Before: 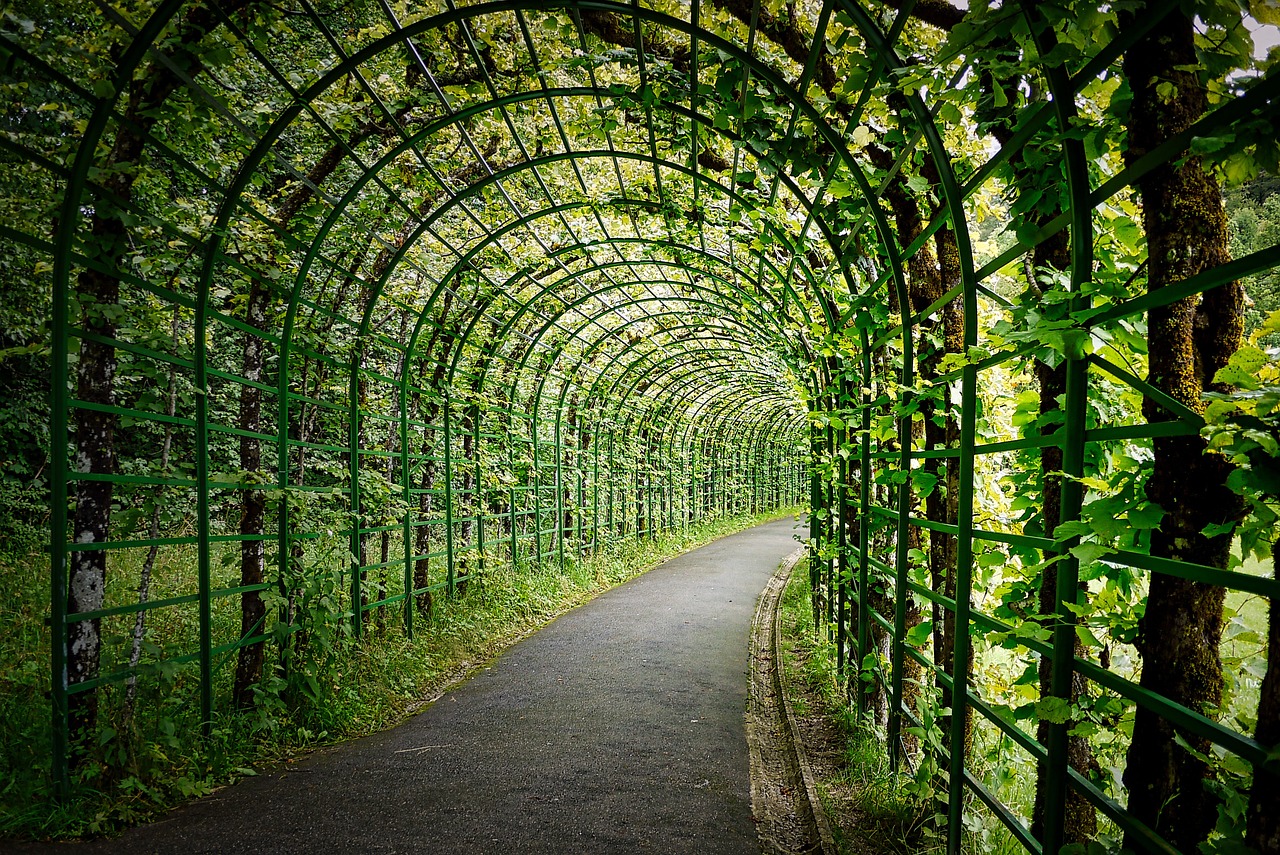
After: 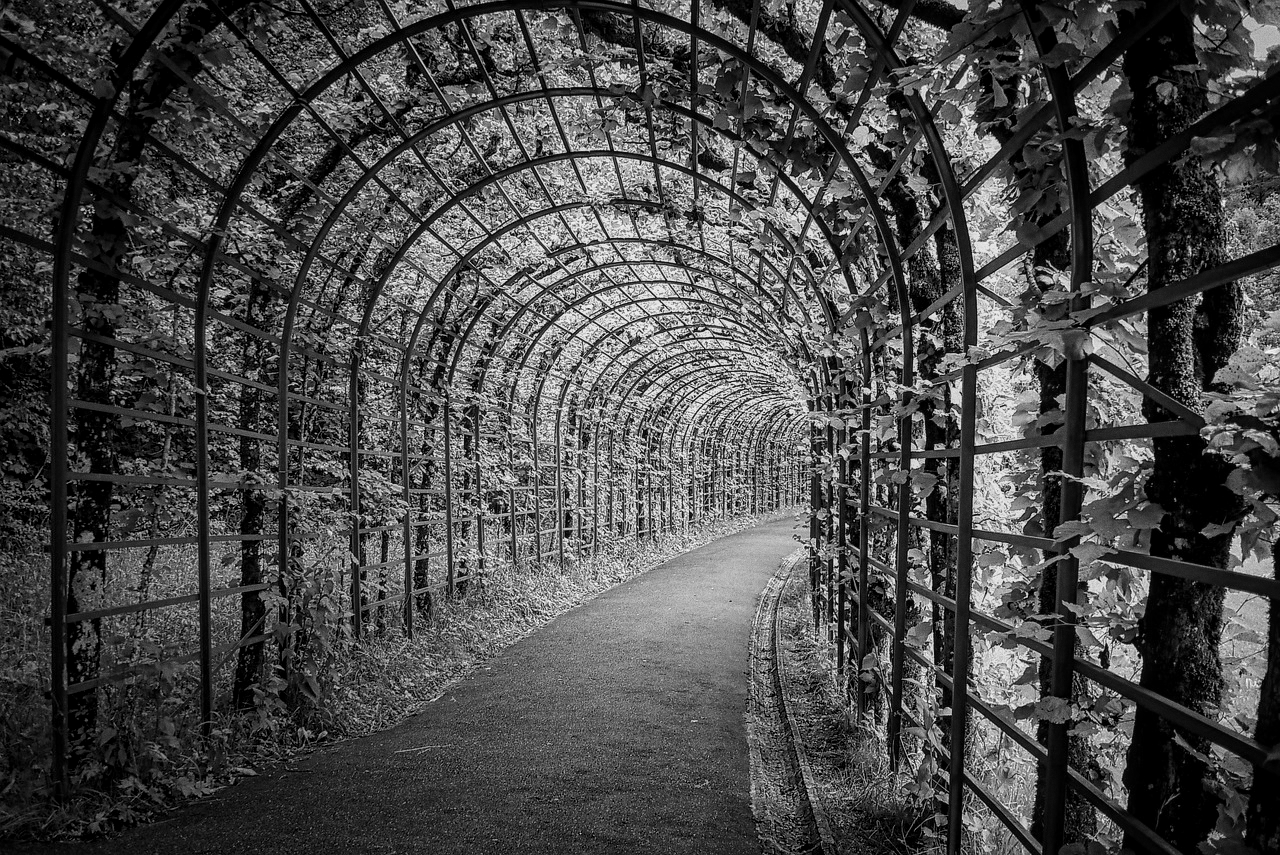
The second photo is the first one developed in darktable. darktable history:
monochrome: a 26.22, b 42.67, size 0.8
local contrast: on, module defaults
grain: coarseness 0.09 ISO
